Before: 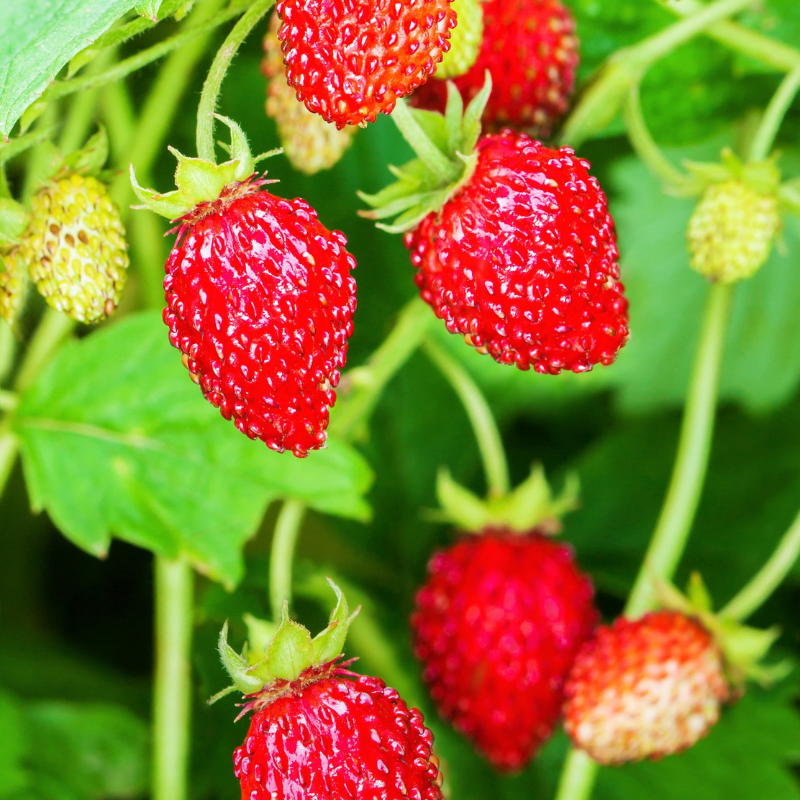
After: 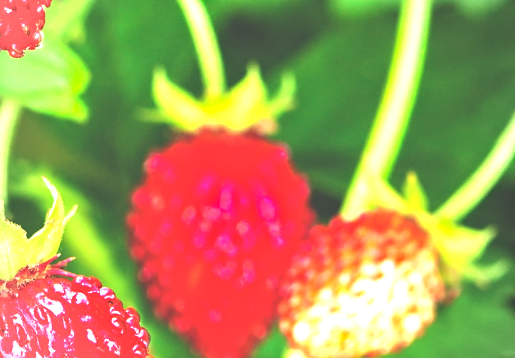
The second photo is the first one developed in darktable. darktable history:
haze removal: strength 0.42, compatibility mode true, adaptive false
white balance: red 1.009, blue 0.985
crop and rotate: left 35.509%, top 50.238%, bottom 4.934%
exposure: black level correction -0.023, exposure 1.397 EV, compensate highlight preservation false
tone equalizer: on, module defaults
rgb levels: preserve colors max RGB
sharpen: amount 0.2
vignetting: fall-off radius 60.92%
